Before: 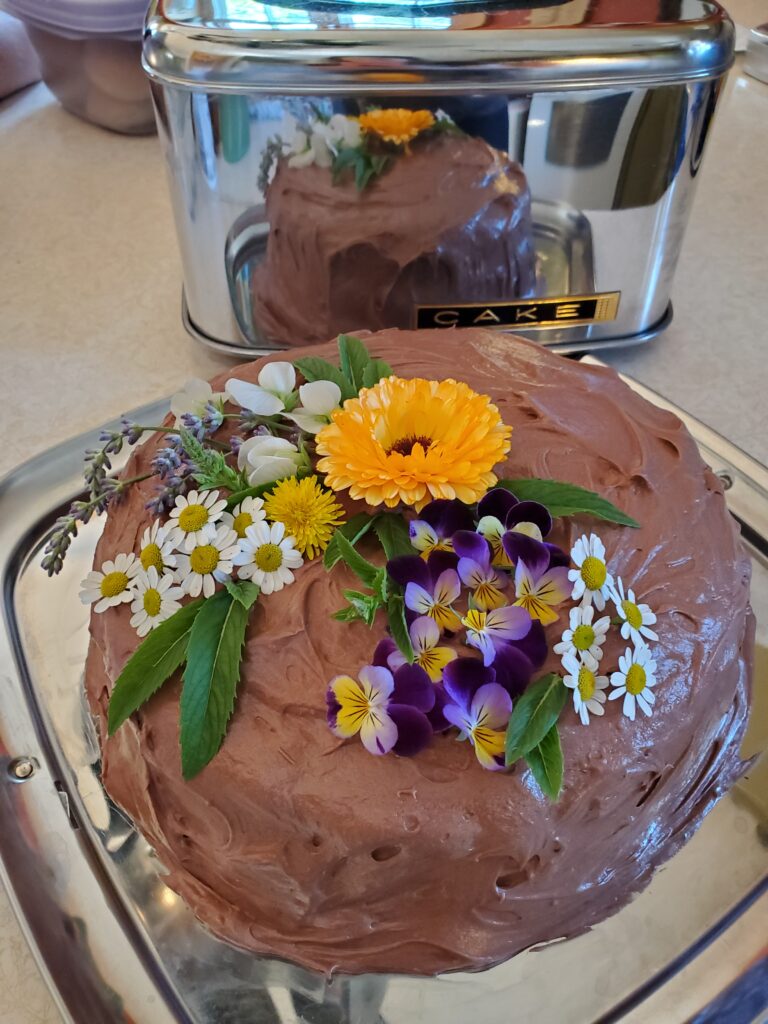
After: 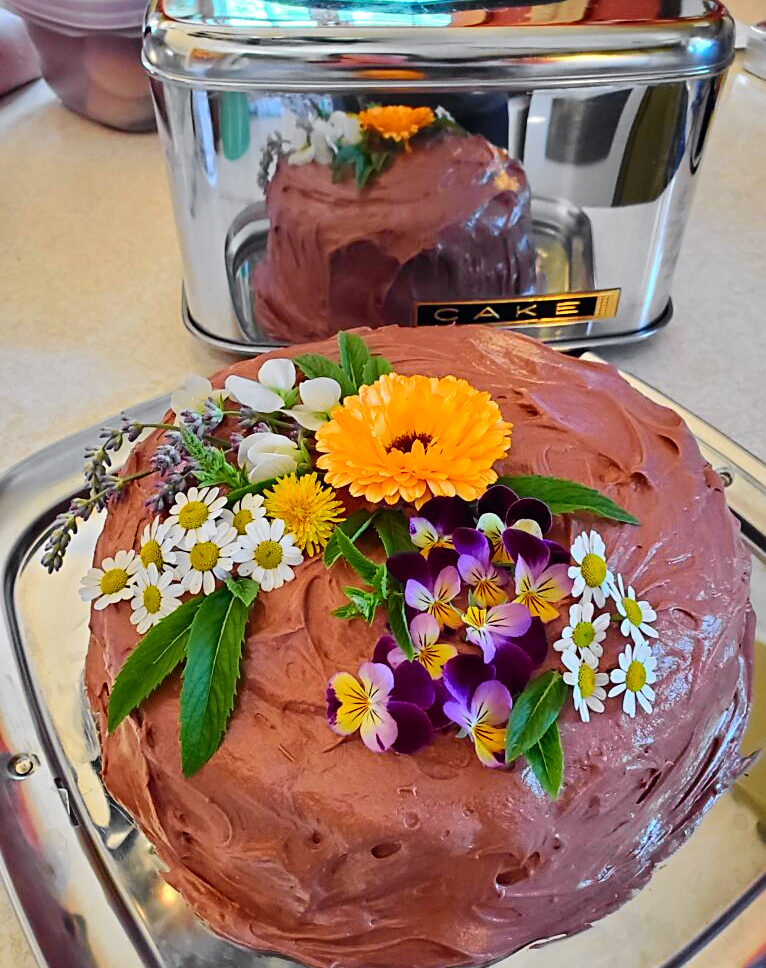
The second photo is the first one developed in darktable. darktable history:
crop: top 0.384%, right 0.259%, bottom 5.05%
sharpen: on, module defaults
tone curve: curves: ch0 [(0, 0) (0.071, 0.047) (0.266, 0.26) (0.491, 0.552) (0.753, 0.818) (1, 0.983)]; ch1 [(0, 0) (0.346, 0.307) (0.408, 0.369) (0.463, 0.443) (0.482, 0.493) (0.502, 0.5) (0.517, 0.518) (0.546, 0.587) (0.588, 0.643) (0.651, 0.709) (1, 1)]; ch2 [(0, 0) (0.346, 0.34) (0.434, 0.46) (0.485, 0.494) (0.5, 0.494) (0.517, 0.503) (0.535, 0.545) (0.583, 0.634) (0.625, 0.686) (1, 1)], color space Lab, independent channels, preserve colors none
exposure: black level correction -0.001, exposure 0.08 EV, compensate highlight preservation false
